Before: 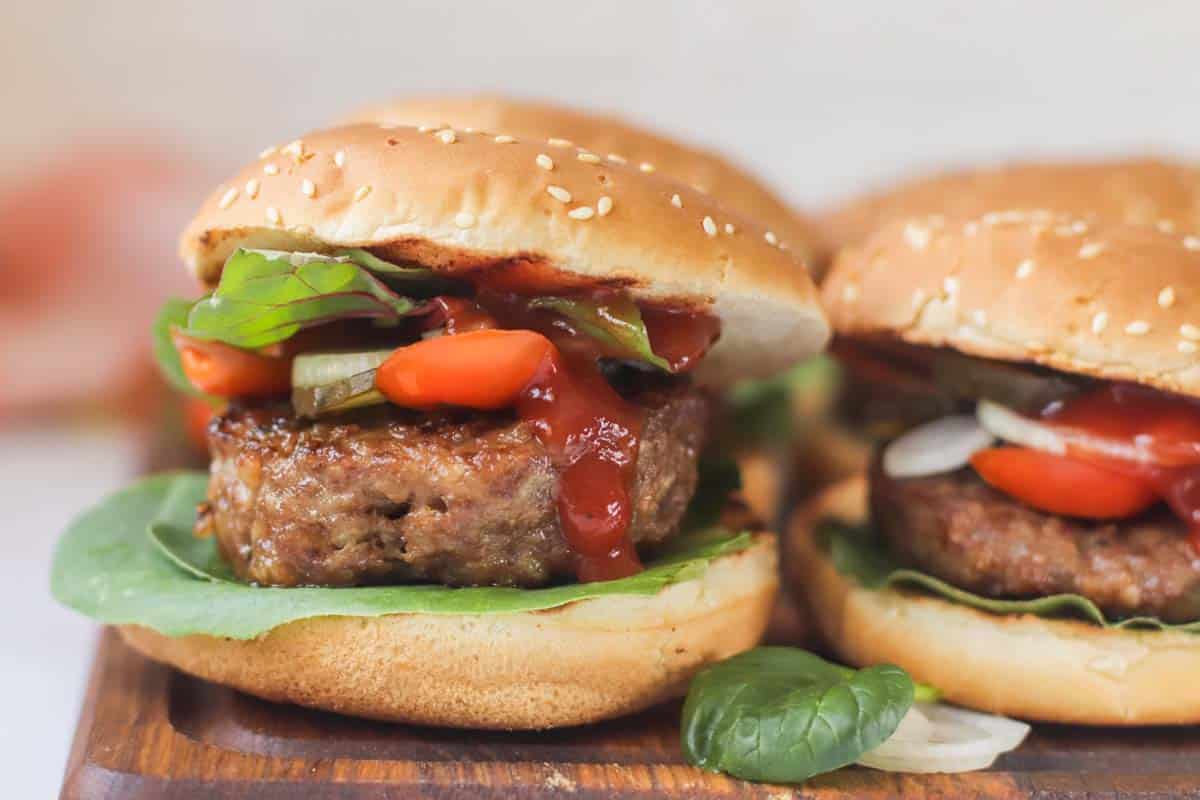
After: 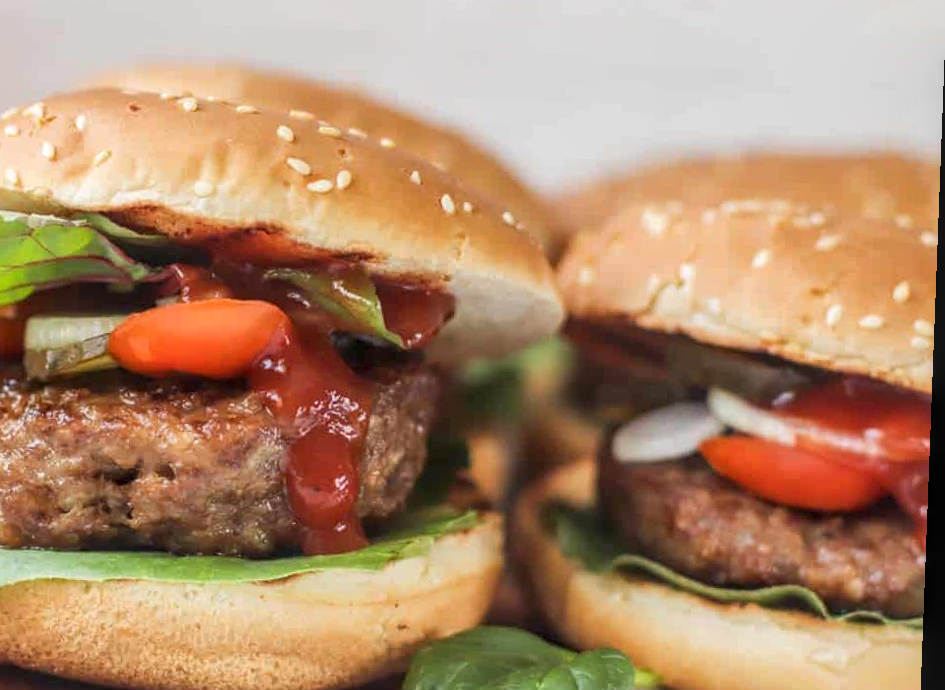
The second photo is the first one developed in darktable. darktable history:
rotate and perspective: rotation 2.17°, automatic cropping off
crop: left 23.095%, top 5.827%, bottom 11.854%
local contrast: on, module defaults
